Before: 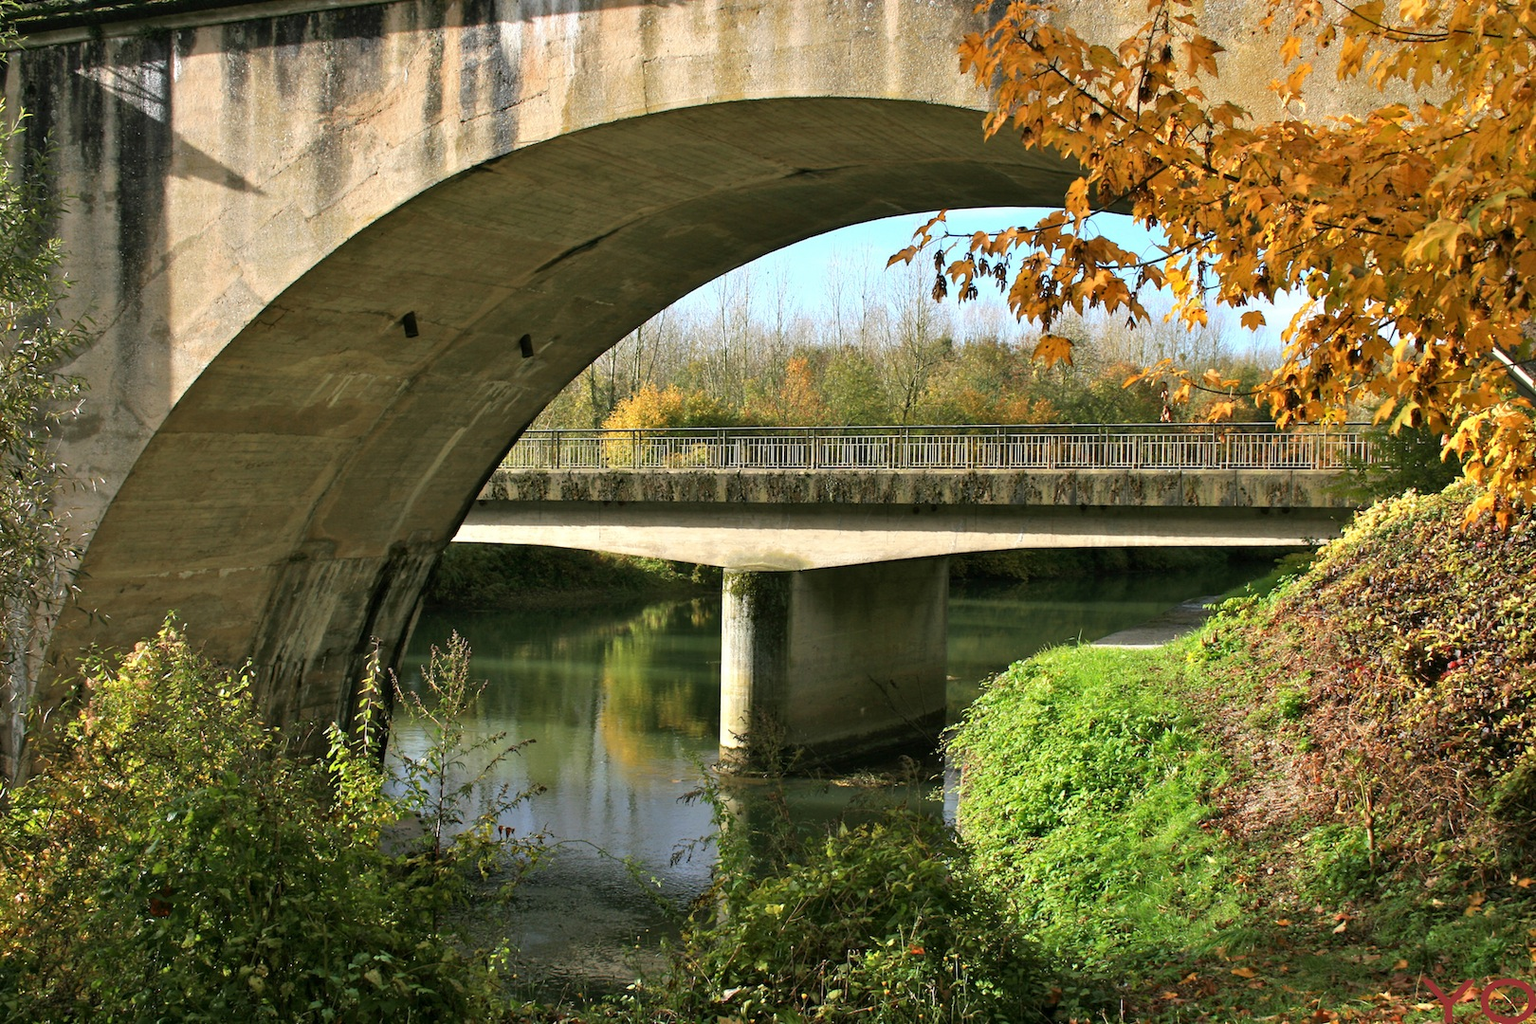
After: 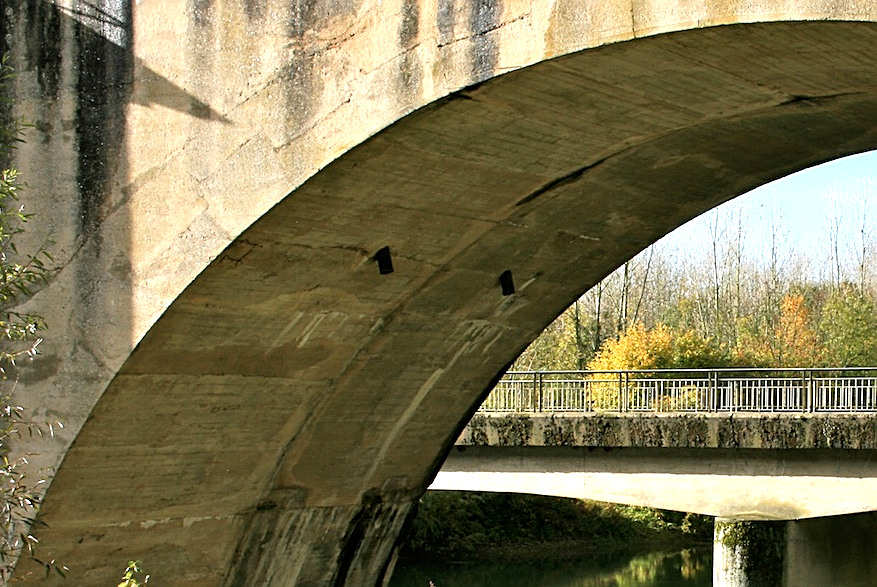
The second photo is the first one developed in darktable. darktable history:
tone equalizer: -8 EV -0.409 EV, -7 EV -0.408 EV, -6 EV -0.302 EV, -5 EV -0.218 EV, -3 EV 0.204 EV, -2 EV 0.315 EV, -1 EV 0.397 EV, +0 EV 0.405 EV
crop and rotate: left 3.024%, top 7.648%, right 42.82%, bottom 37.954%
sharpen: on, module defaults
